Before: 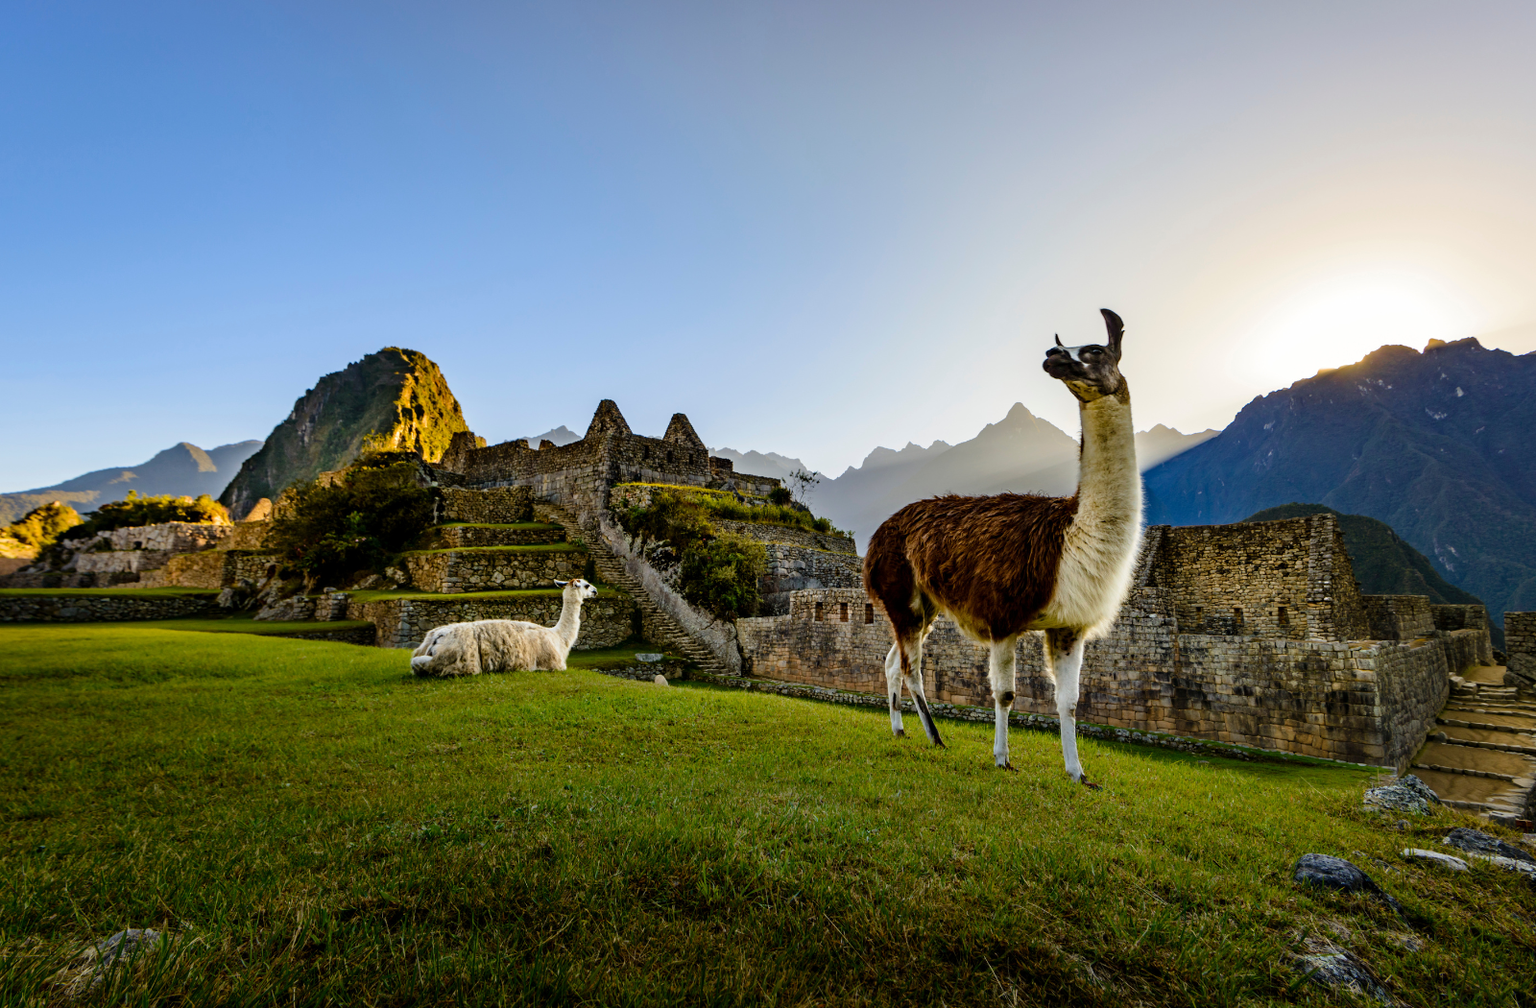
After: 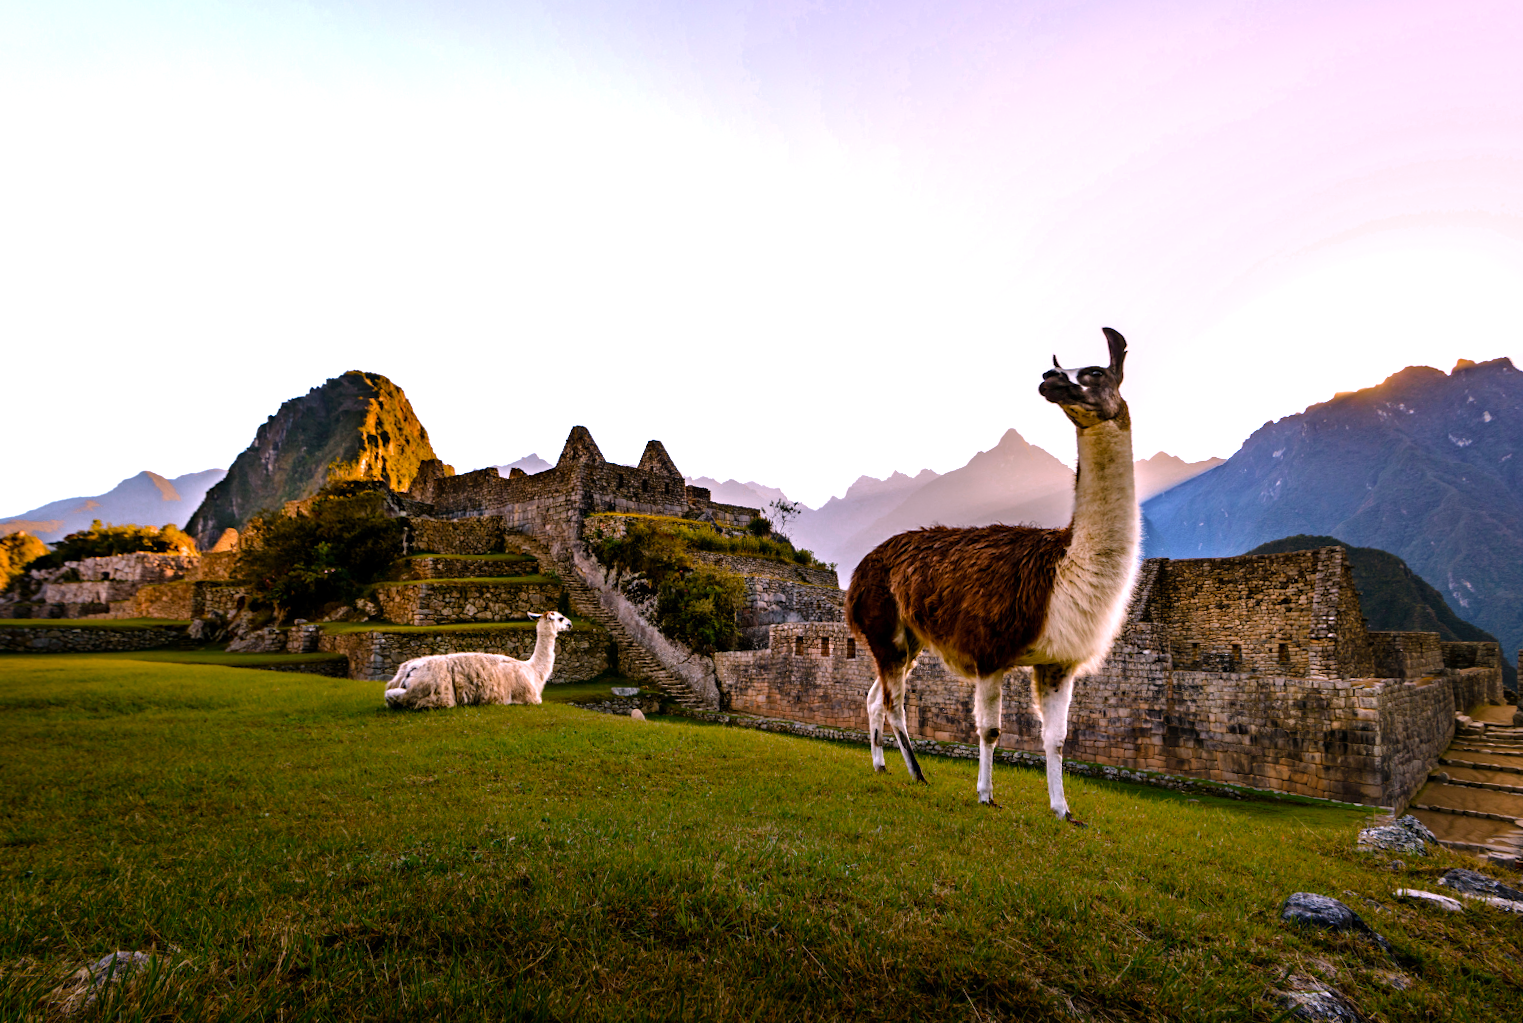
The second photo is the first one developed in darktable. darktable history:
color zones: curves: ch0 [(0.203, 0.433) (0.607, 0.517) (0.697, 0.696) (0.705, 0.897)]
white balance: red 1.188, blue 1.11
rotate and perspective: rotation 0.074°, lens shift (vertical) 0.096, lens shift (horizontal) -0.041, crop left 0.043, crop right 0.952, crop top 0.024, crop bottom 0.979
